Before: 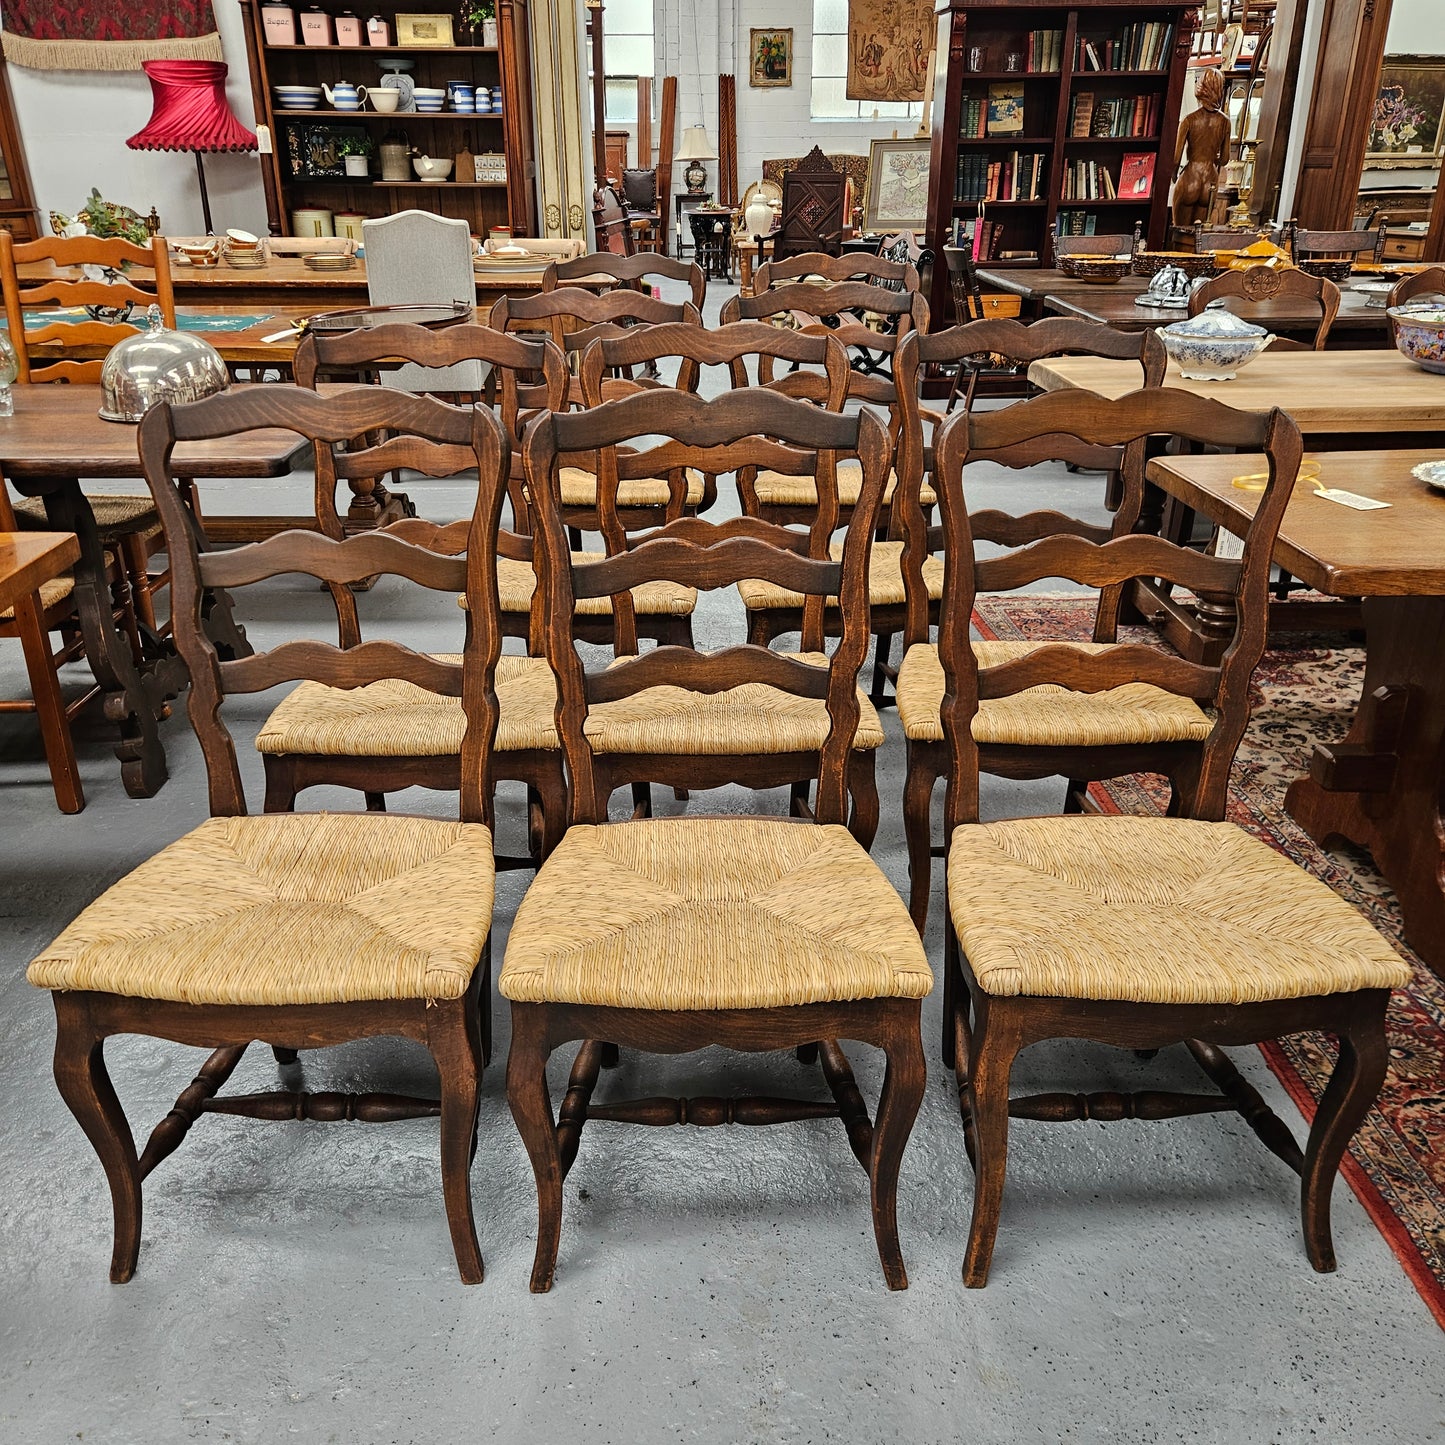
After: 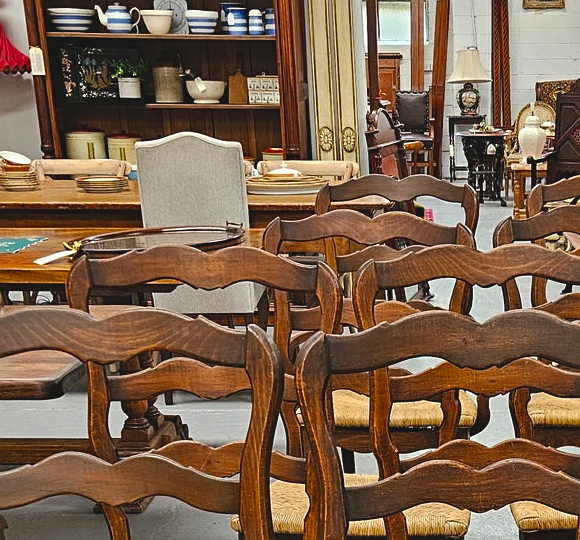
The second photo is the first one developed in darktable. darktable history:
sharpen: amount 0.216
color balance rgb: shadows lift › chroma 0.857%, shadows lift › hue 114.78°, global offset › luminance 0.773%, perceptual saturation grading › global saturation 10.093%, global vibrance 16.222%, saturation formula JzAzBz (2021)
crop: left 15.72%, top 5.442%, right 44.142%, bottom 57.15%
exposure: exposure 0.014 EV, compensate highlight preservation false
